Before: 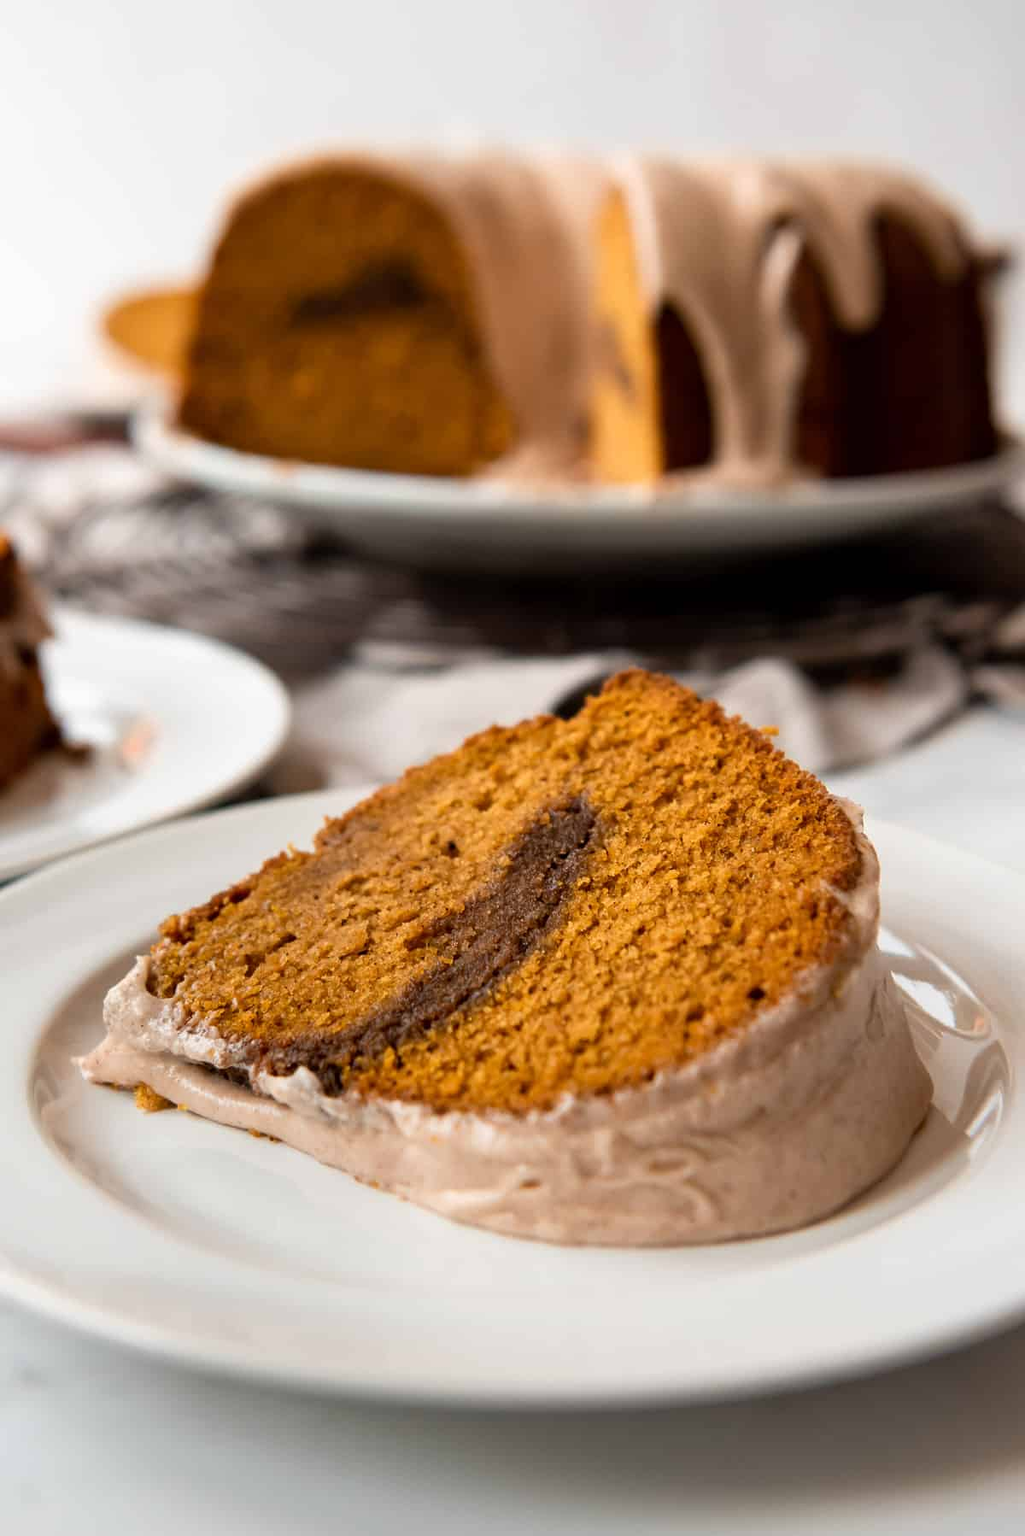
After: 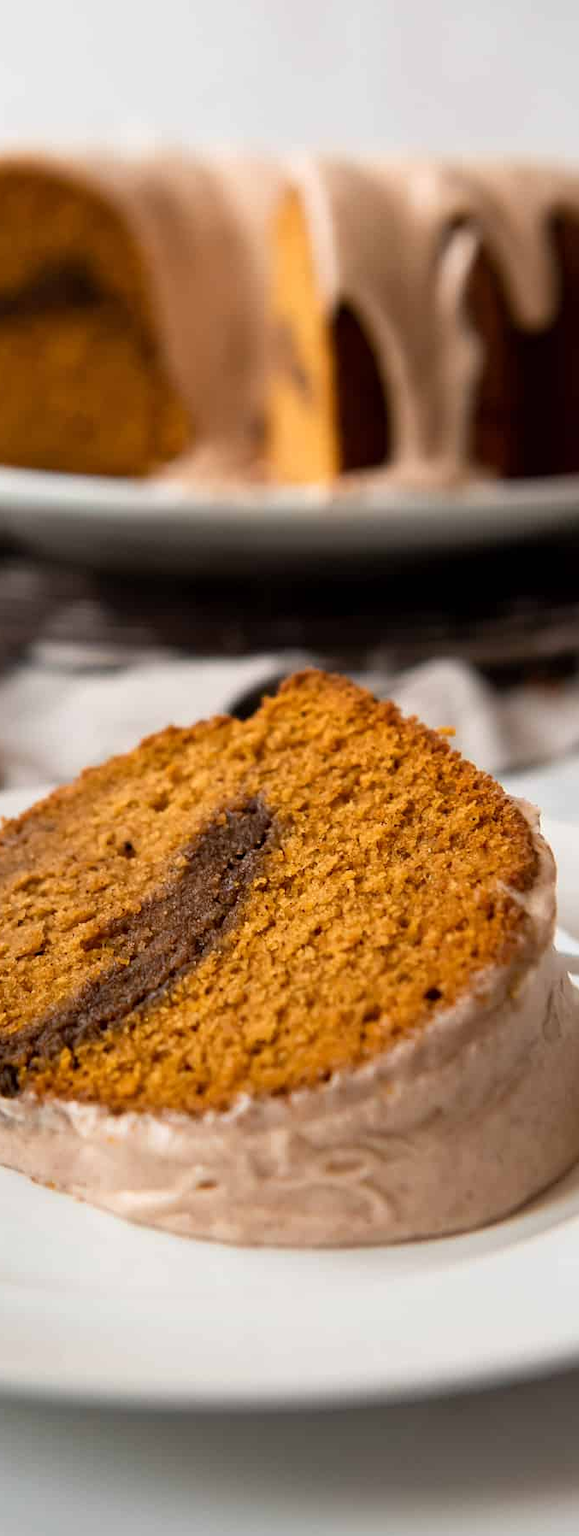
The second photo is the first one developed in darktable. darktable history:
crop: left 31.595%, top 0.019%, right 11.877%
